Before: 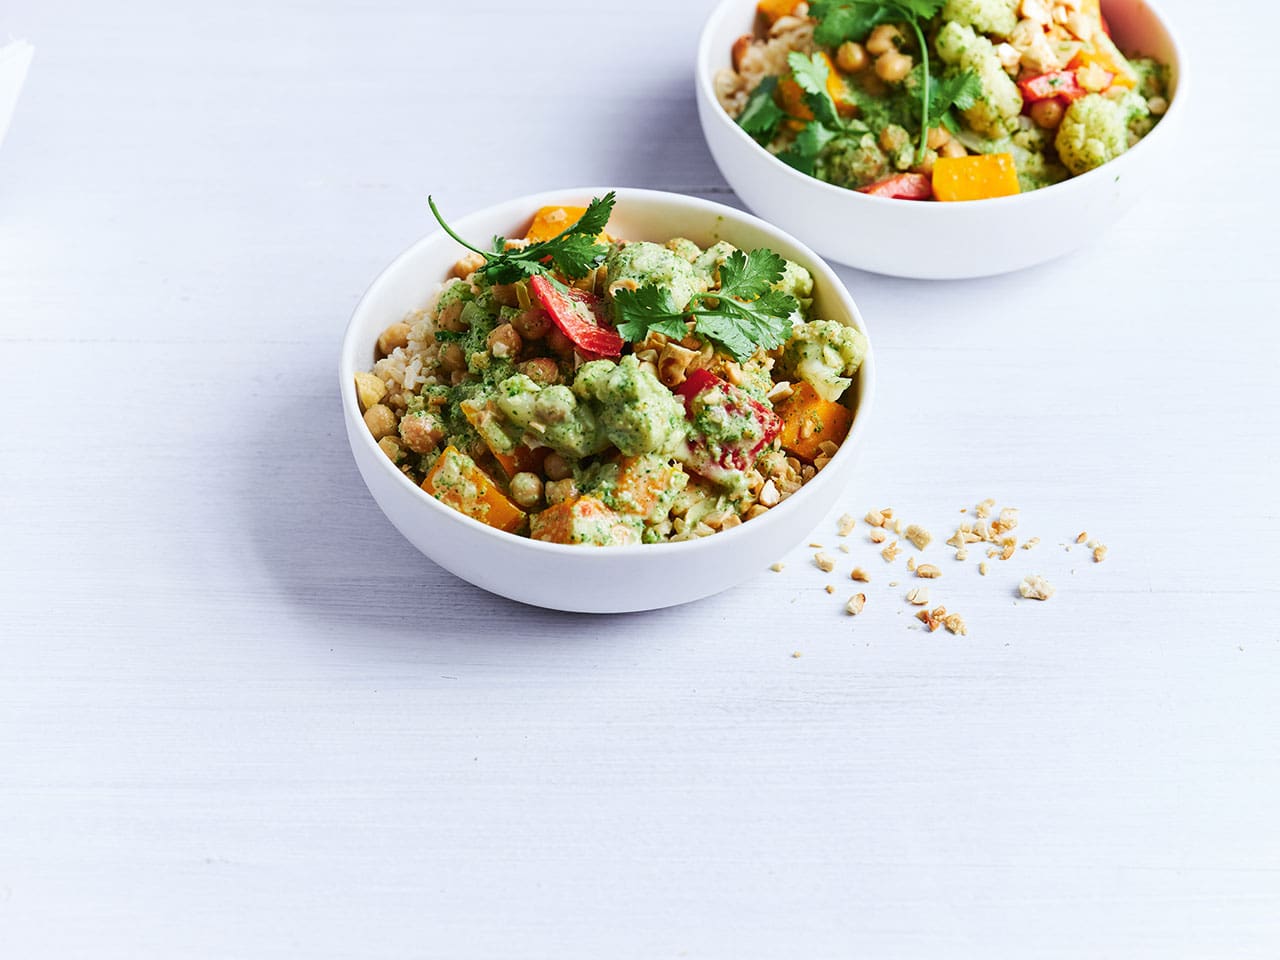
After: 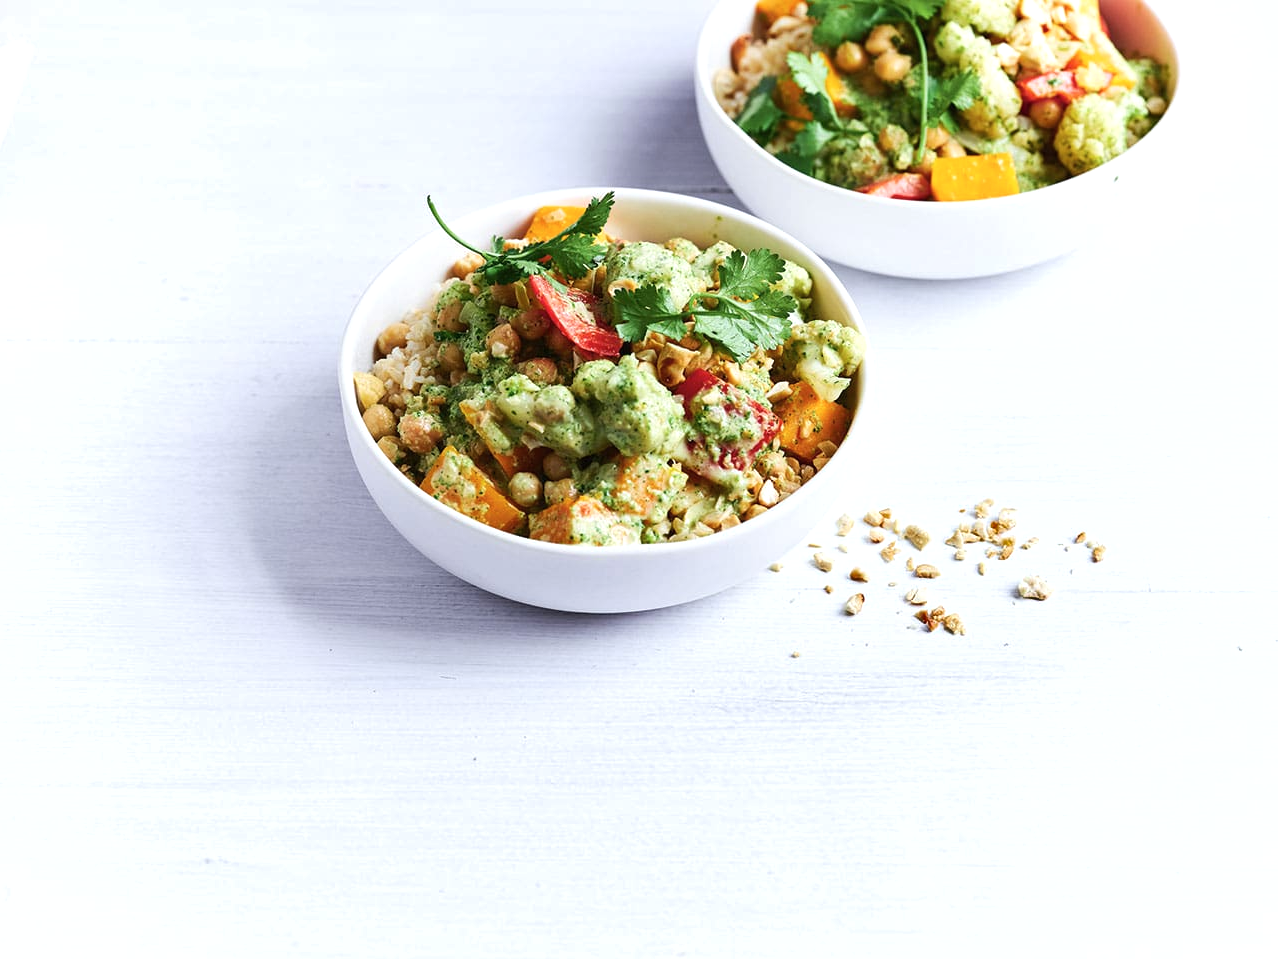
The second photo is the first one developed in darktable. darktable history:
crop: left 0.147%
shadows and highlights: radius 46.75, white point adjustment 6.66, compress 79.81%, soften with gaussian
tone curve: color space Lab, independent channels, preserve colors none
